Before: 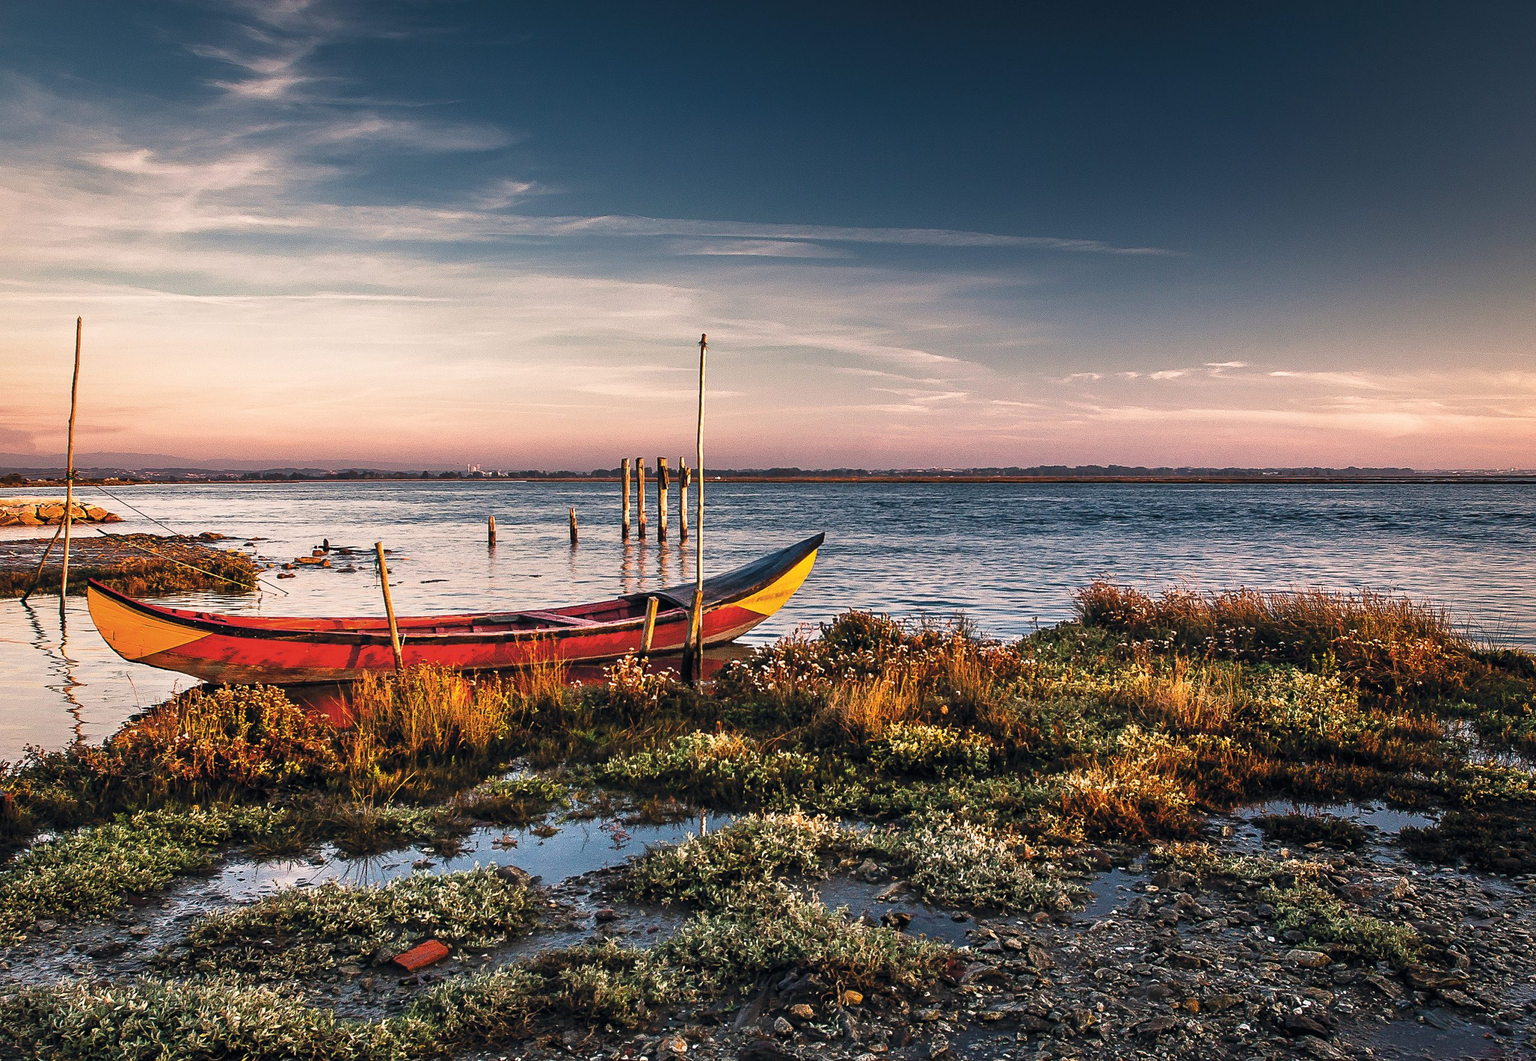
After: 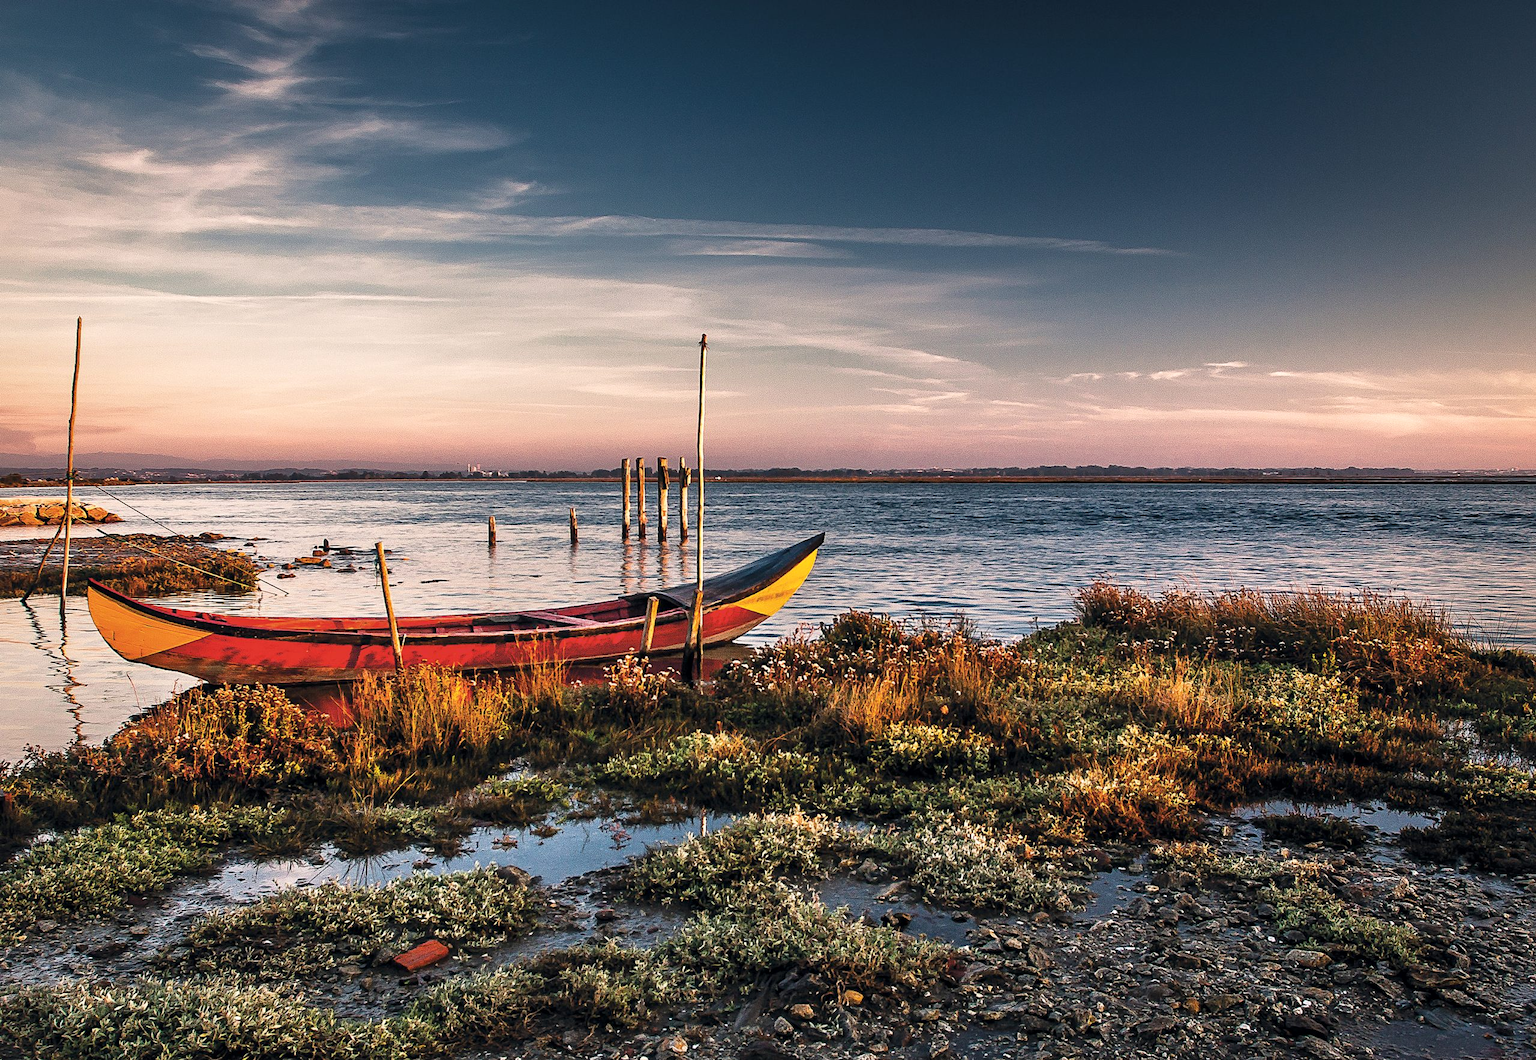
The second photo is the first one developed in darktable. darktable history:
local contrast: mode bilateral grid, contrast 20, coarseness 50, detail 120%, midtone range 0.2
exposure: black level correction 0, compensate exposure bias true, compensate highlight preservation false
